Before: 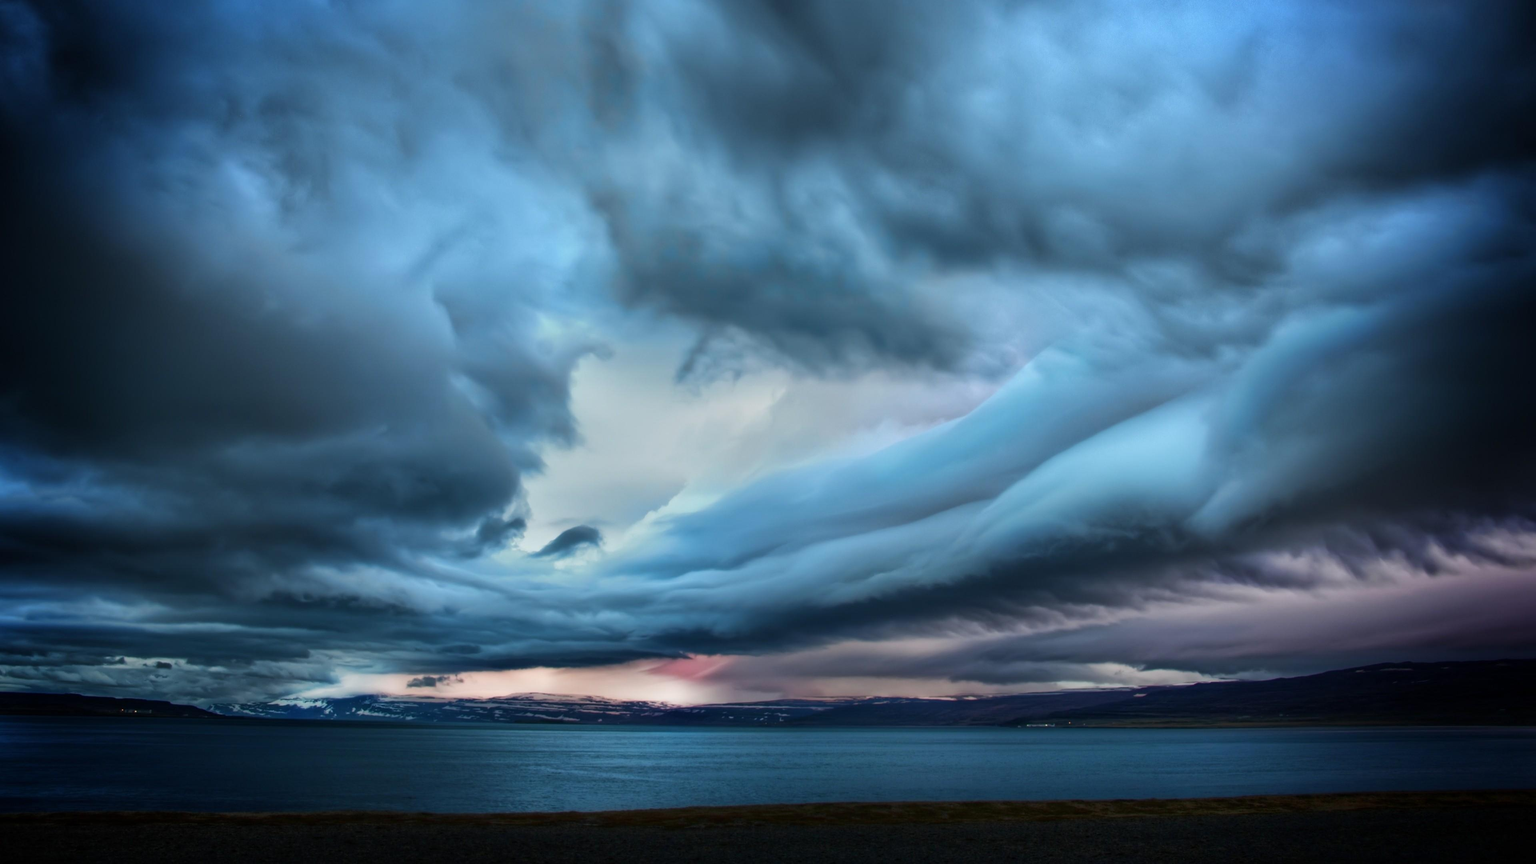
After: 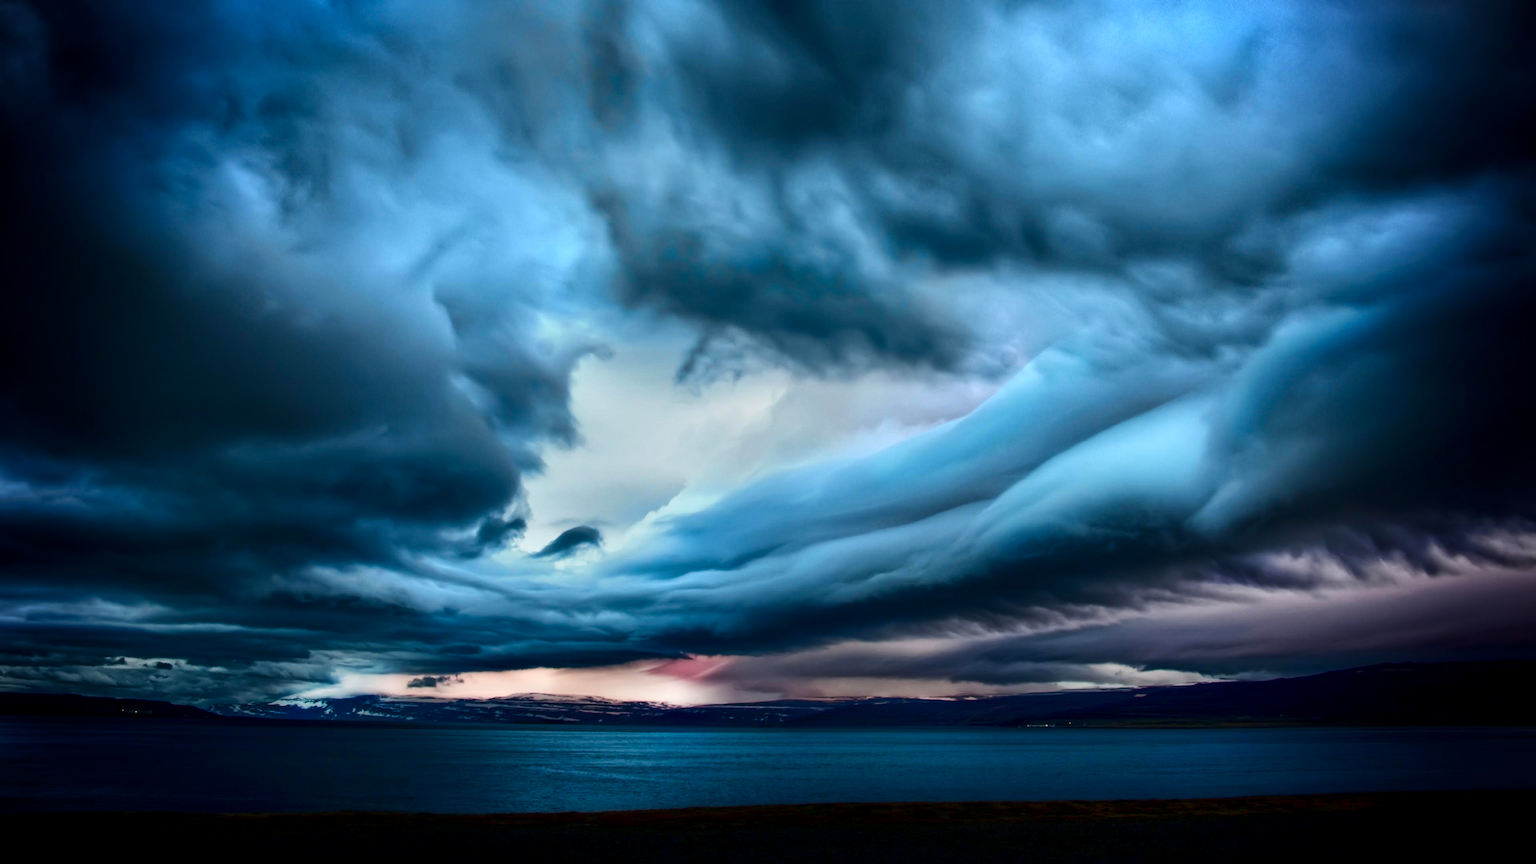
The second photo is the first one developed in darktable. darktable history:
vignetting: brightness -0.342
local contrast: highlights 103%, shadows 99%, detail 119%, midtone range 0.2
contrast brightness saturation: contrast 0.213, brightness -0.104, saturation 0.207
